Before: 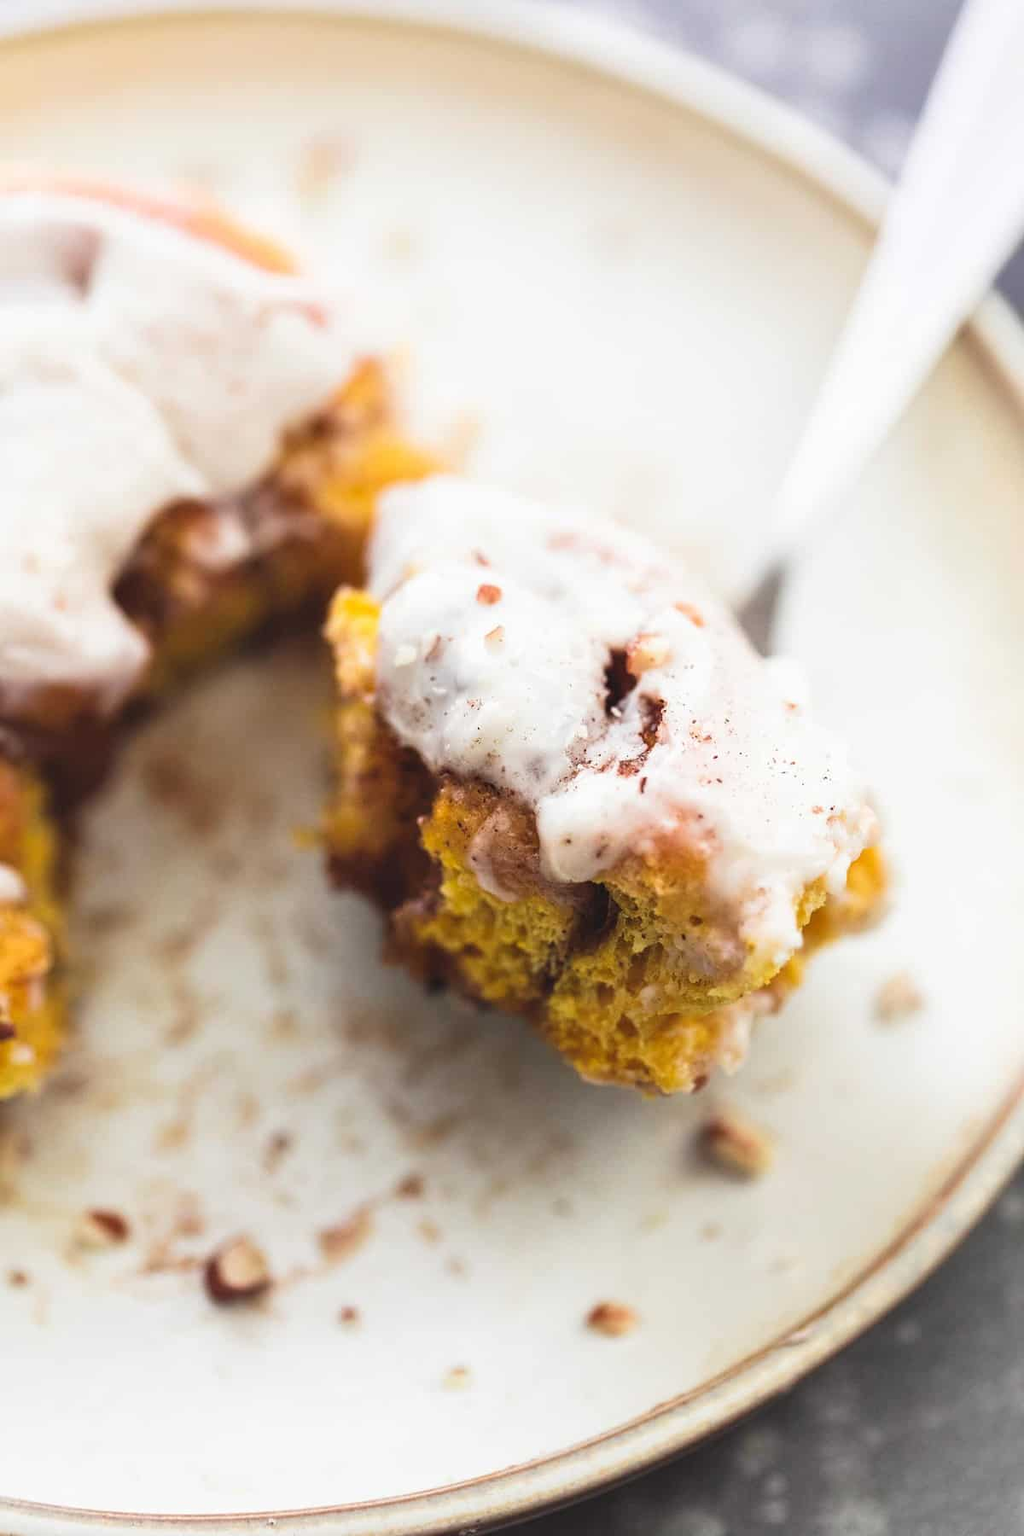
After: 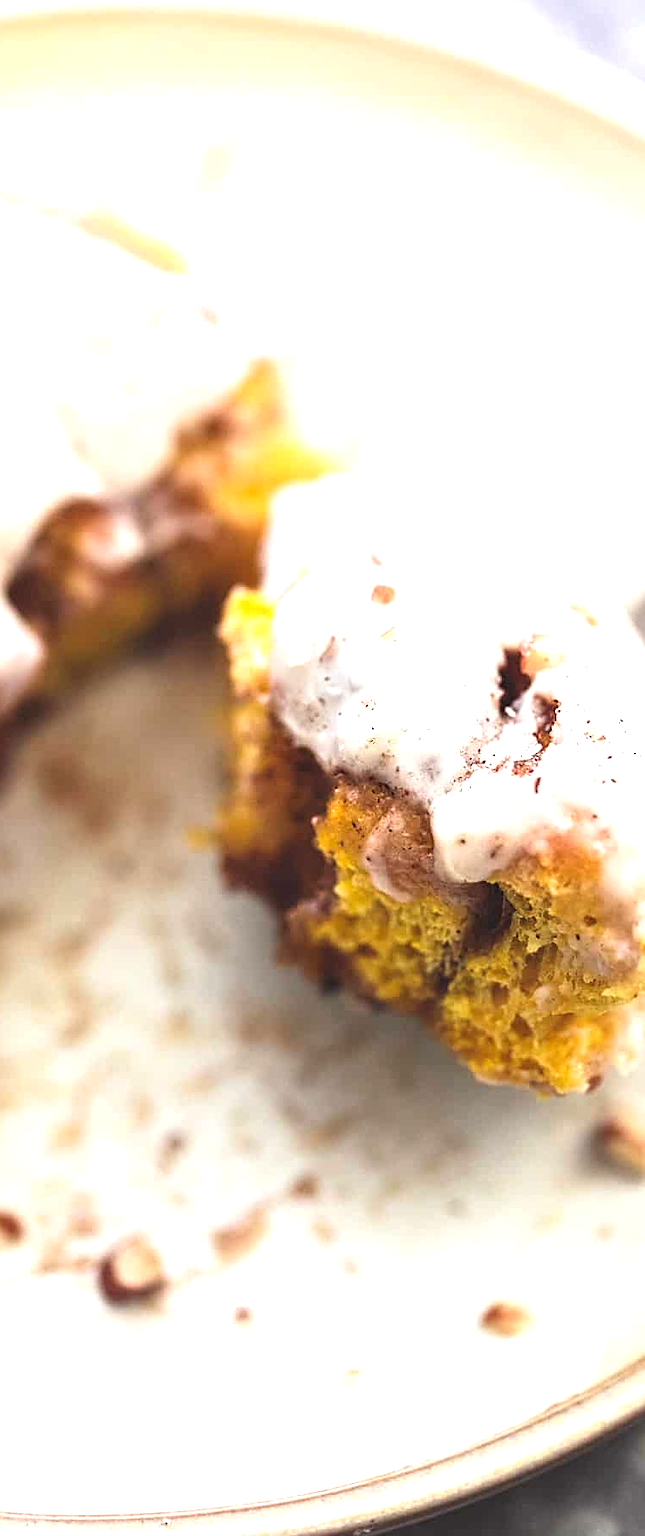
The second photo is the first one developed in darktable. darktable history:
exposure: black level correction 0, exposure 0.695 EV, compensate highlight preservation false
sharpen: on, module defaults
crop: left 10.385%, right 26.459%
